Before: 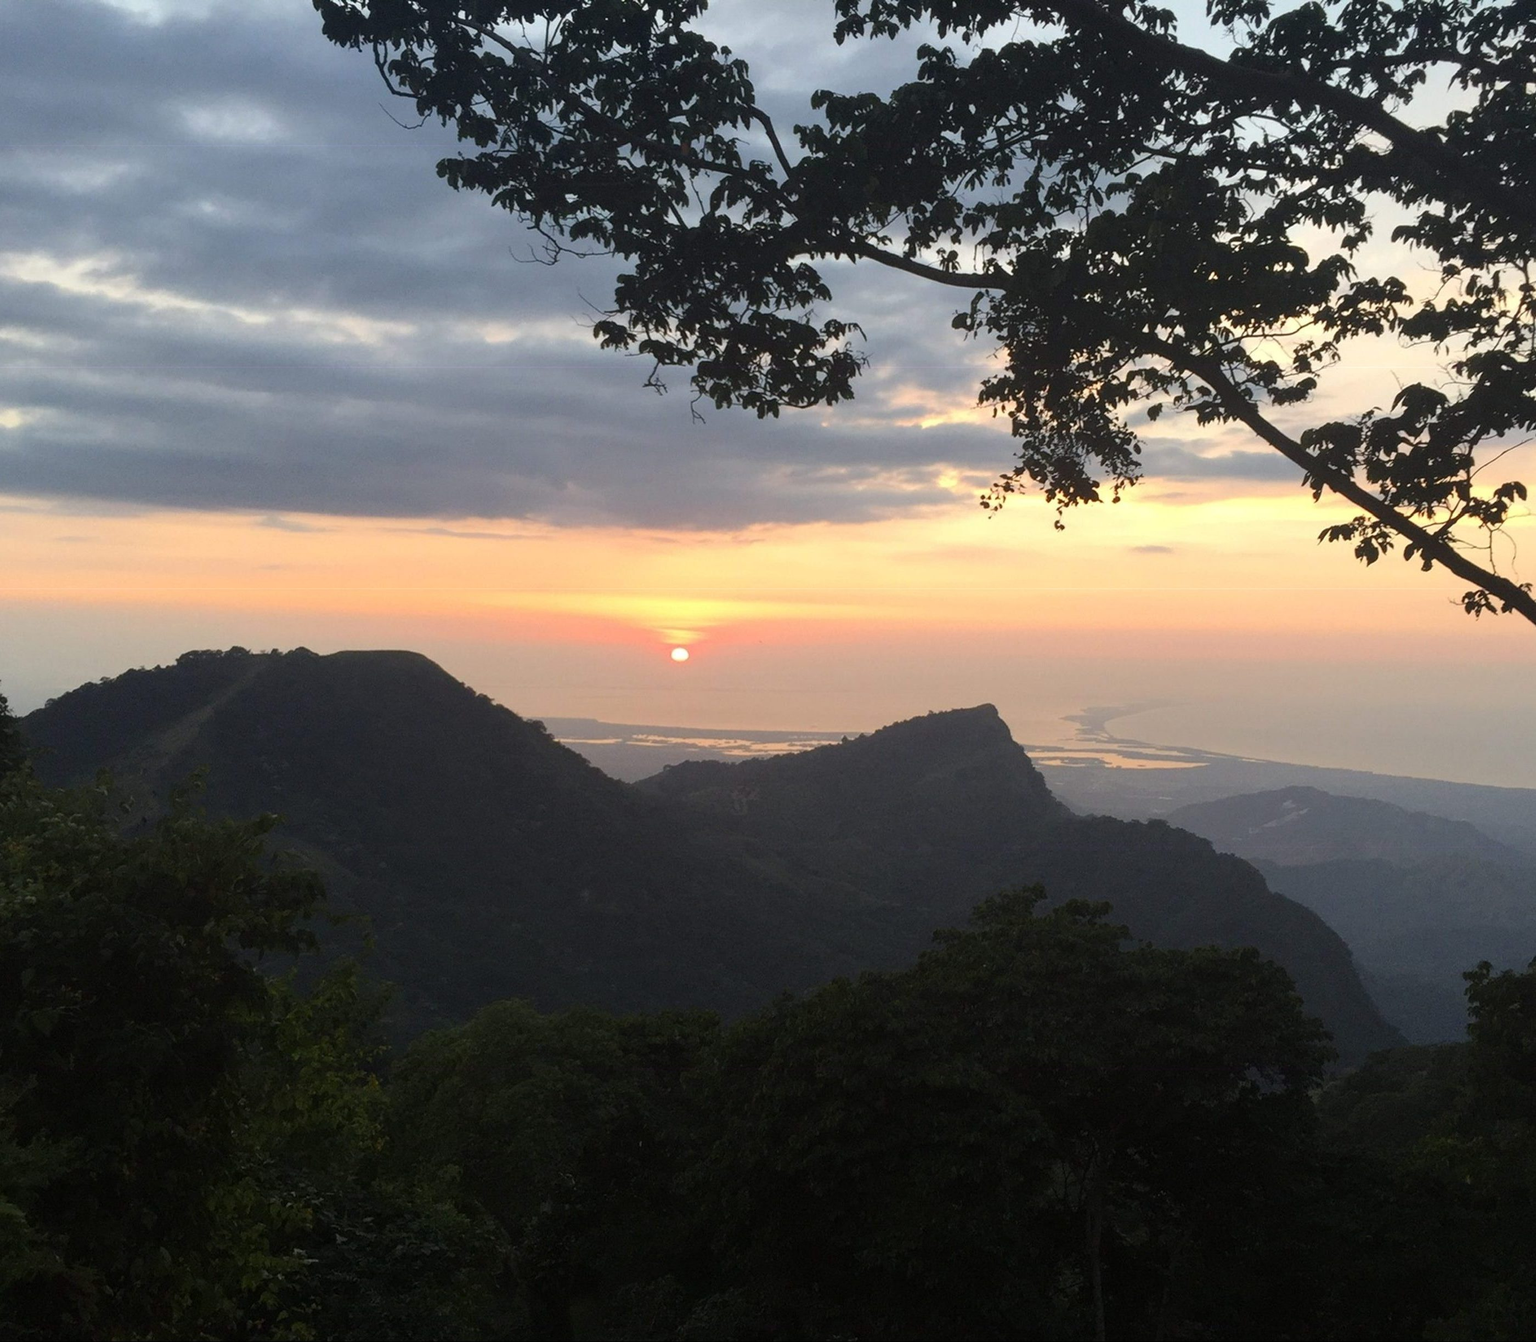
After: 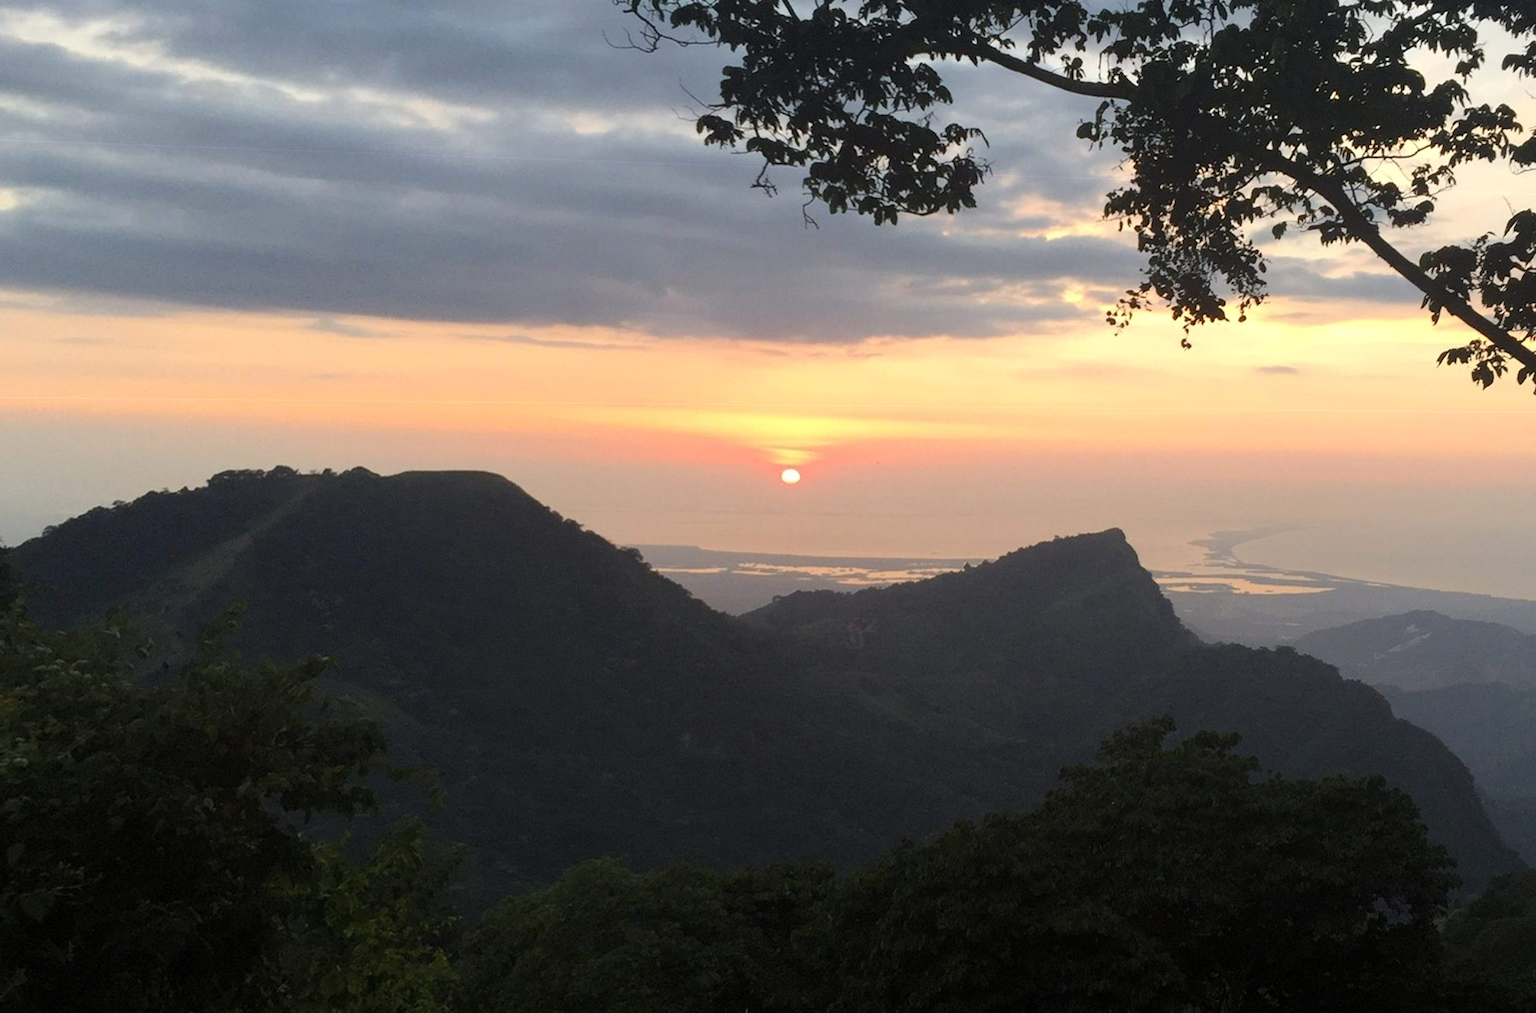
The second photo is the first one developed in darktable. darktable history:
rotate and perspective: rotation -0.013°, lens shift (vertical) -0.027, lens shift (horizontal) 0.178, crop left 0.016, crop right 0.989, crop top 0.082, crop bottom 0.918
levels: levels [0.016, 0.5, 0.996]
crop and rotate: angle 0.03°, top 11.643%, right 5.651%, bottom 11.189%
